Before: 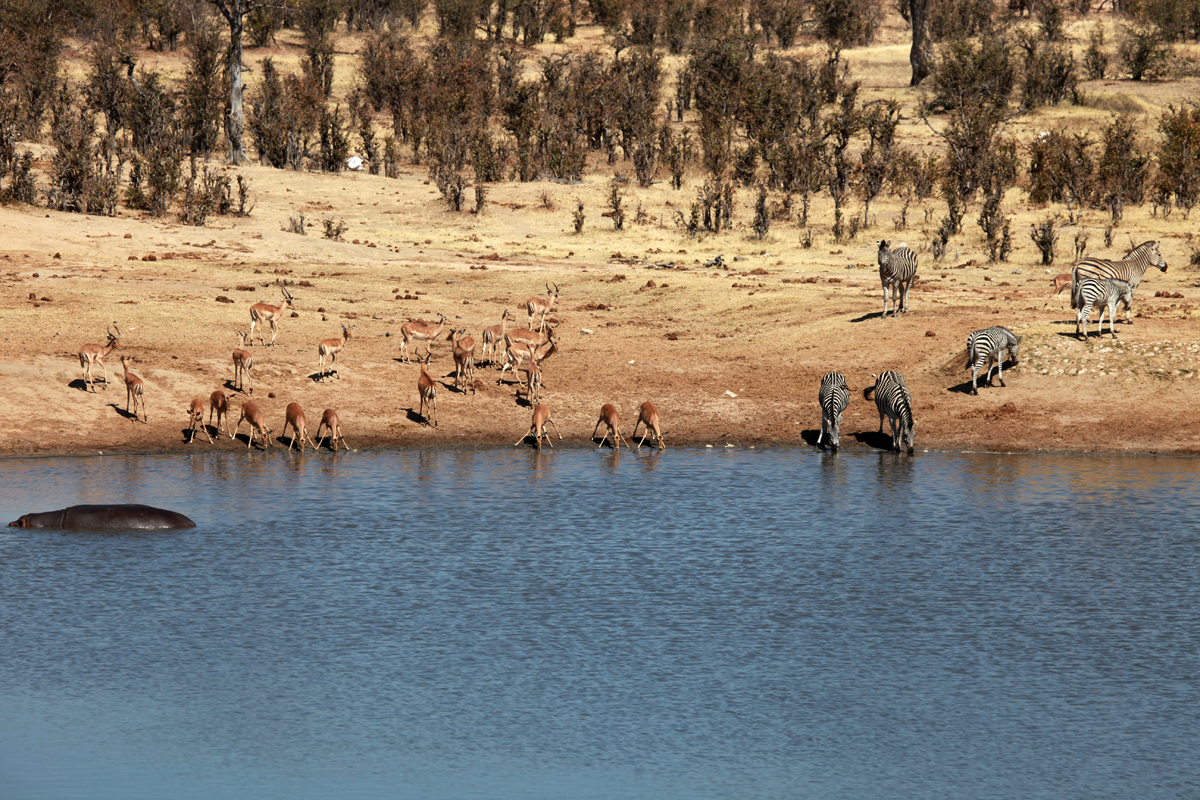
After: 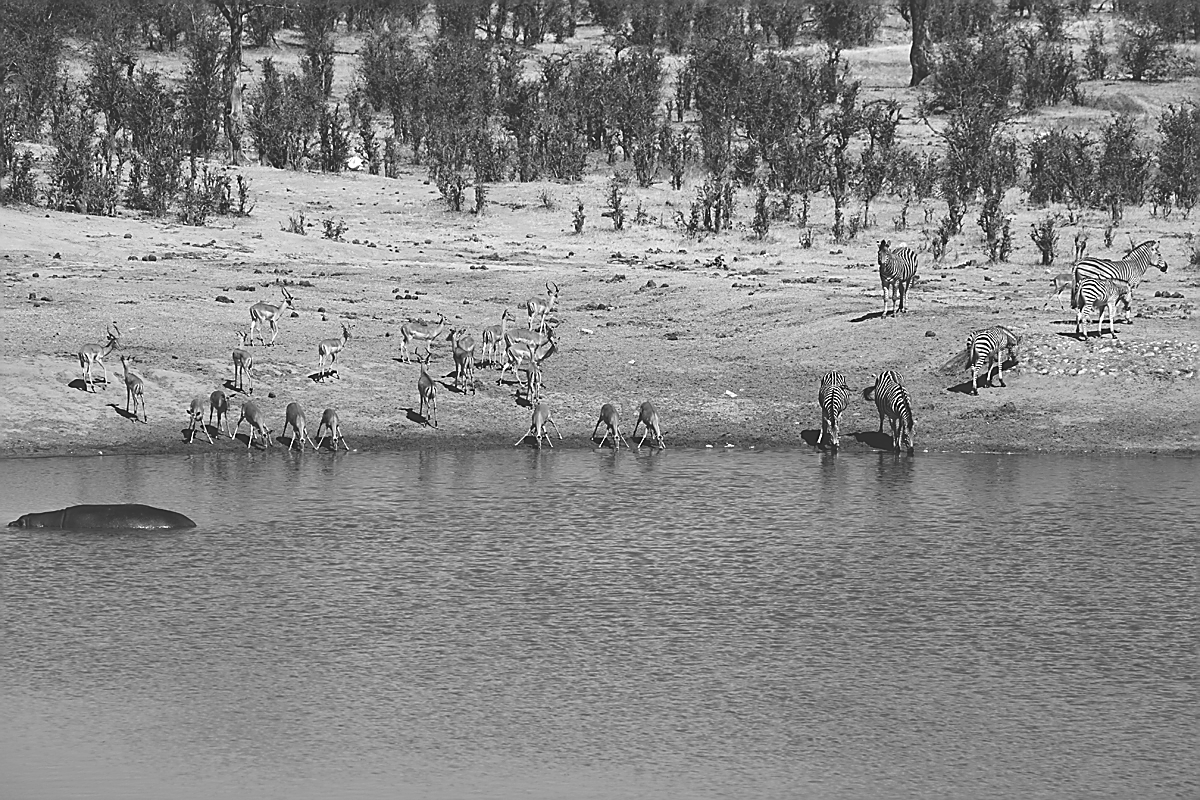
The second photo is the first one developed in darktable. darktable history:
sharpen: radius 1.402, amount 1.251, threshold 0.648
color zones: curves: ch0 [(0, 0.613) (0.01, 0.613) (0.245, 0.448) (0.498, 0.529) (0.642, 0.665) (0.879, 0.777) (0.99, 0.613)]; ch1 [(0, 0) (0.143, 0) (0.286, 0) (0.429, 0) (0.571, 0) (0.714, 0) (0.857, 0)]
exposure: black level correction -0.032, compensate highlight preservation false
